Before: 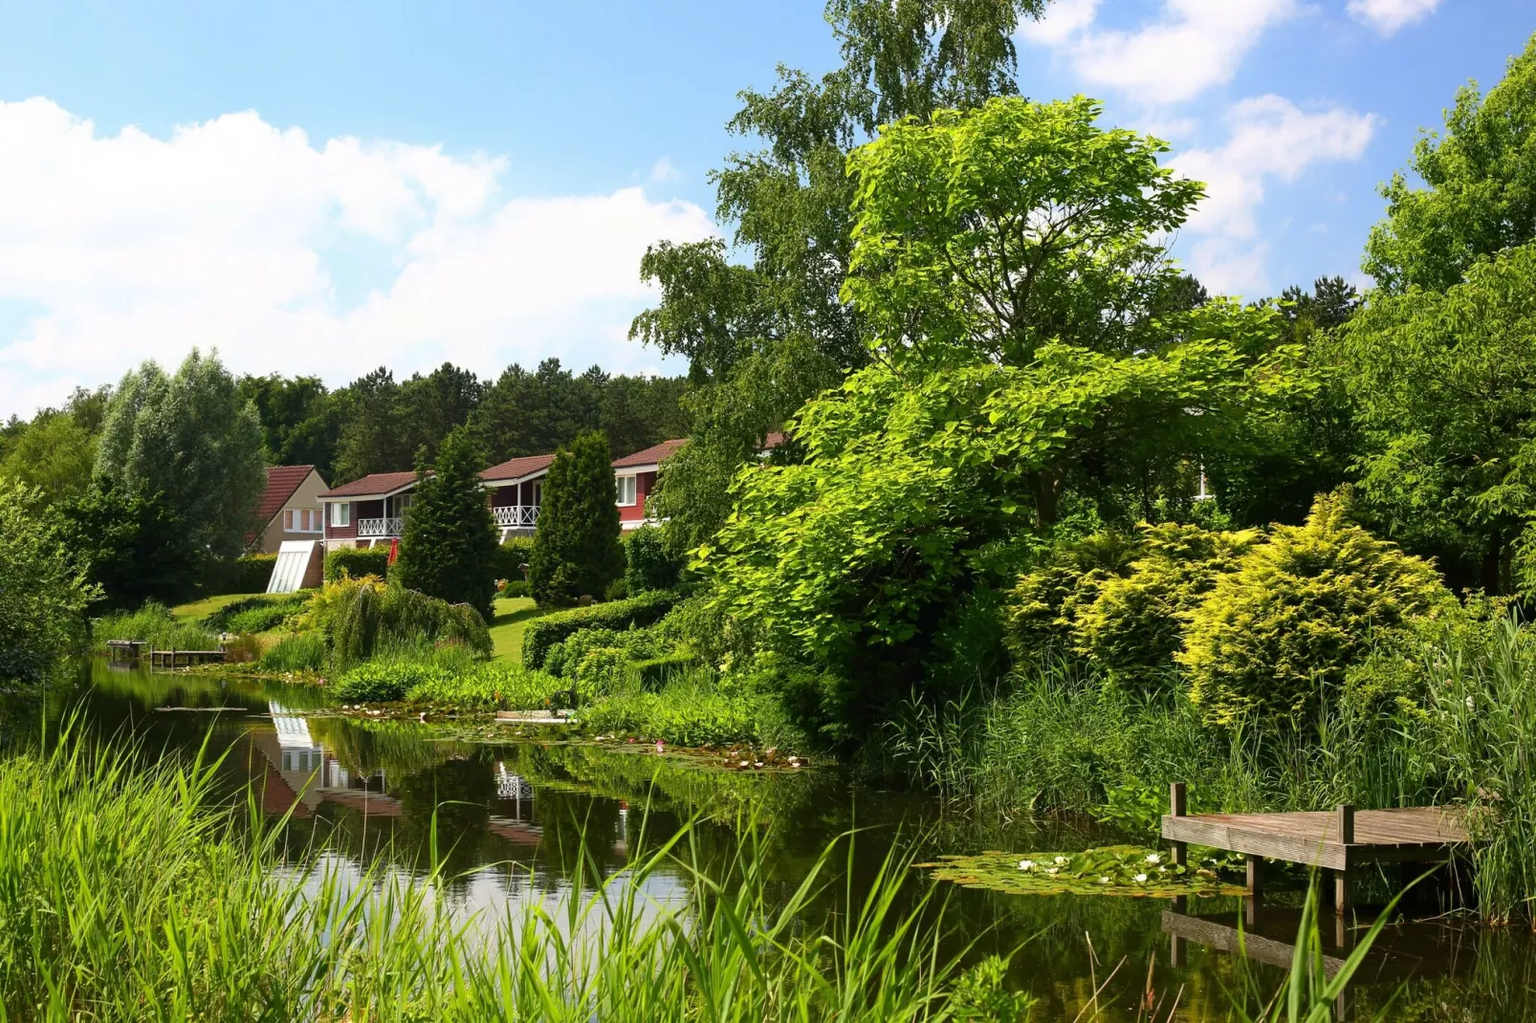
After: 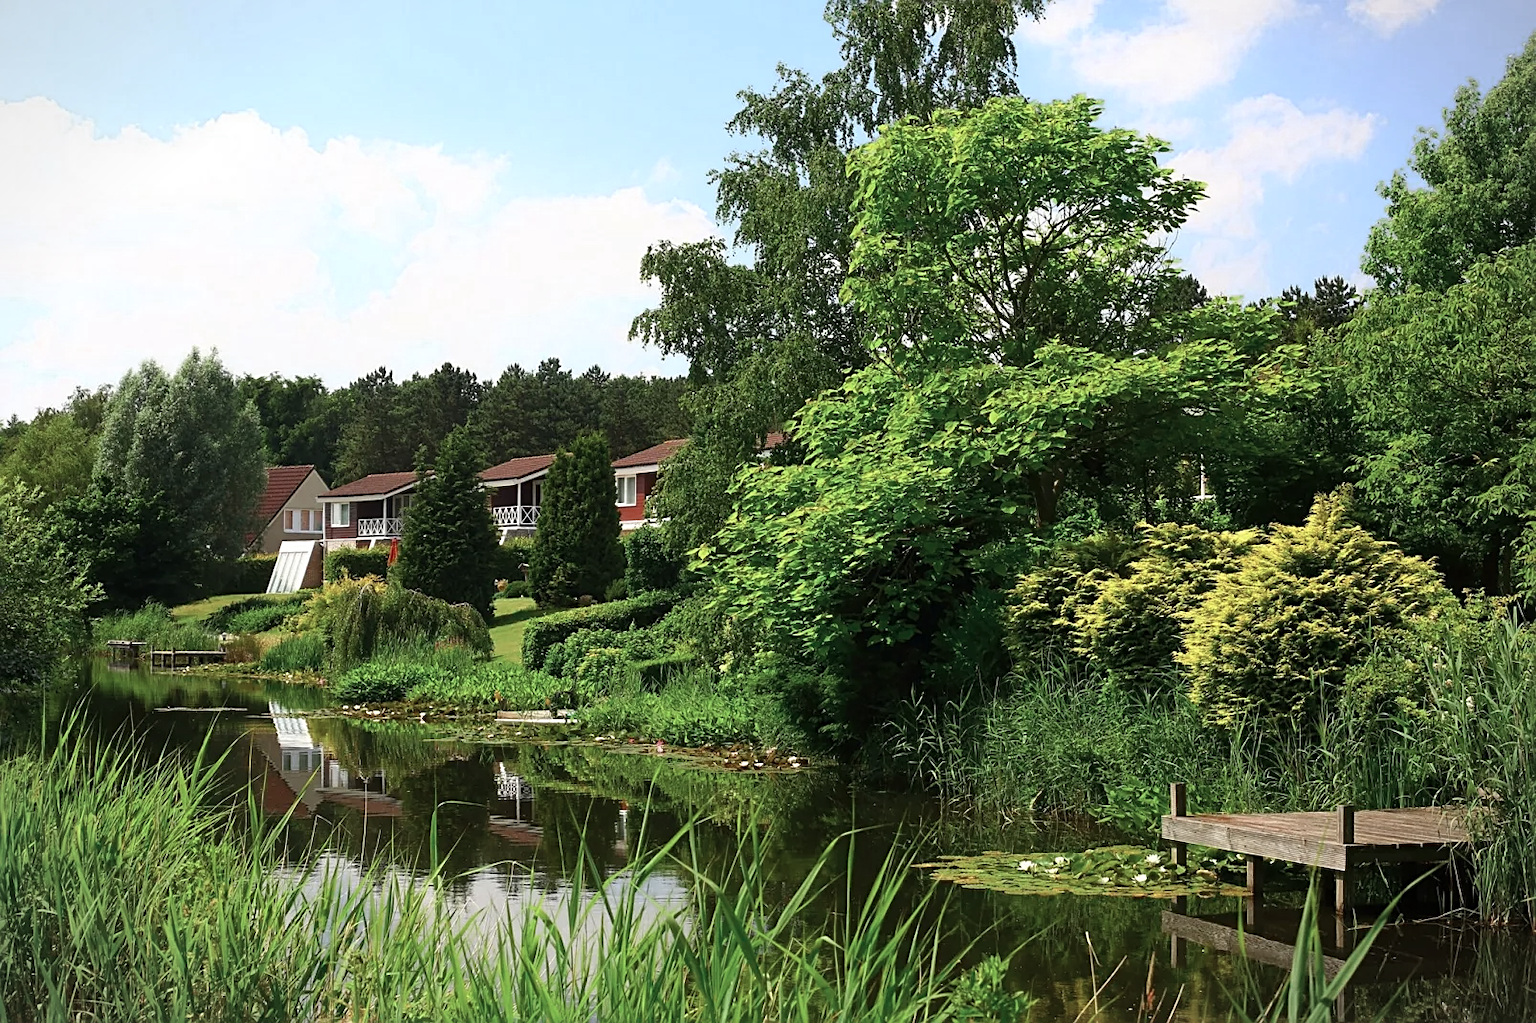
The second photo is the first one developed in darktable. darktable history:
sharpen: on, module defaults
contrast brightness saturation: saturation -0.1
color zones: curves: ch0 [(0, 0.5) (0.125, 0.4) (0.25, 0.5) (0.375, 0.4) (0.5, 0.4) (0.625, 0.6) (0.75, 0.6) (0.875, 0.5)]; ch1 [(0, 0.4) (0.125, 0.5) (0.25, 0.4) (0.375, 0.4) (0.5, 0.4) (0.625, 0.4) (0.75, 0.5) (0.875, 0.4)]; ch2 [(0, 0.6) (0.125, 0.5) (0.25, 0.5) (0.375, 0.6) (0.5, 0.6) (0.625, 0.5) (0.75, 0.5) (0.875, 0.5)]
vignetting: fall-off start 100%, brightness -0.282, width/height ratio 1.31
